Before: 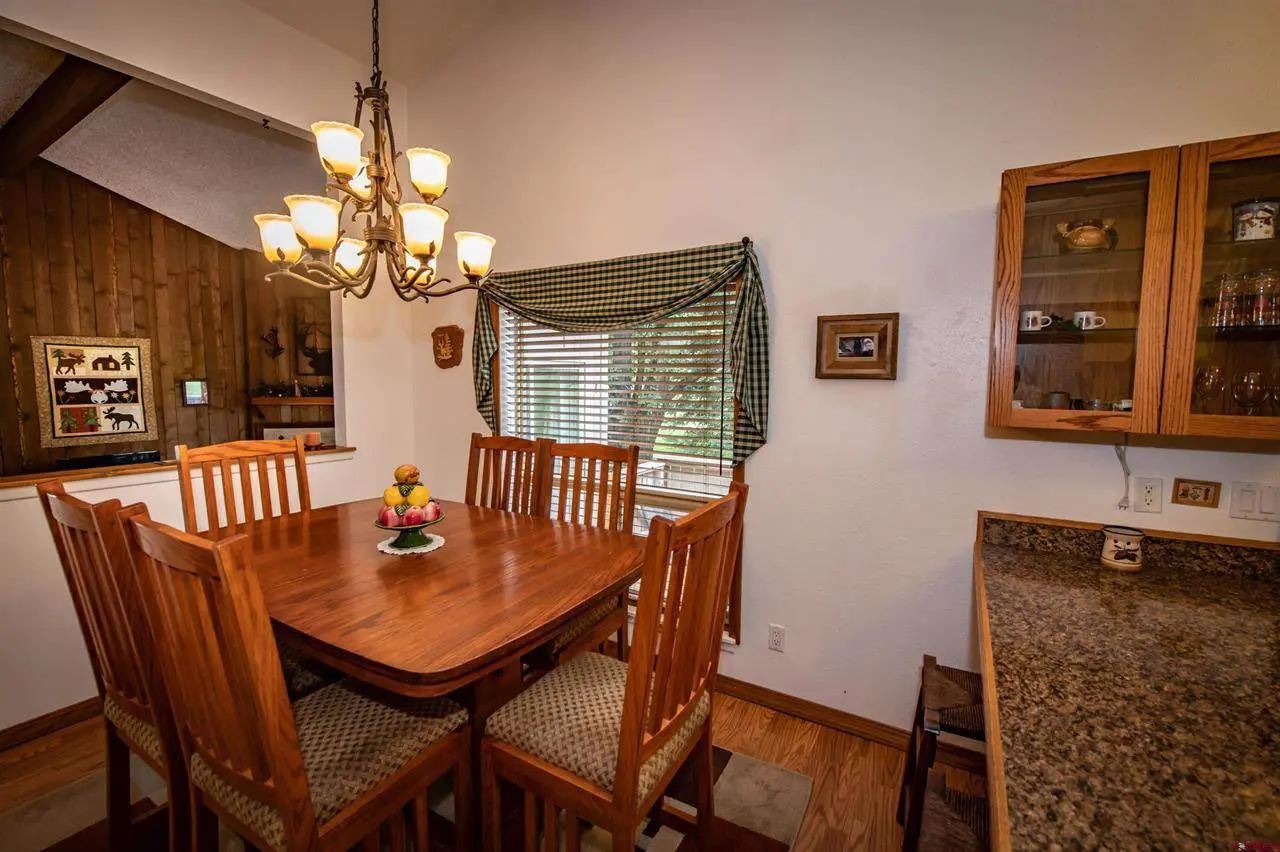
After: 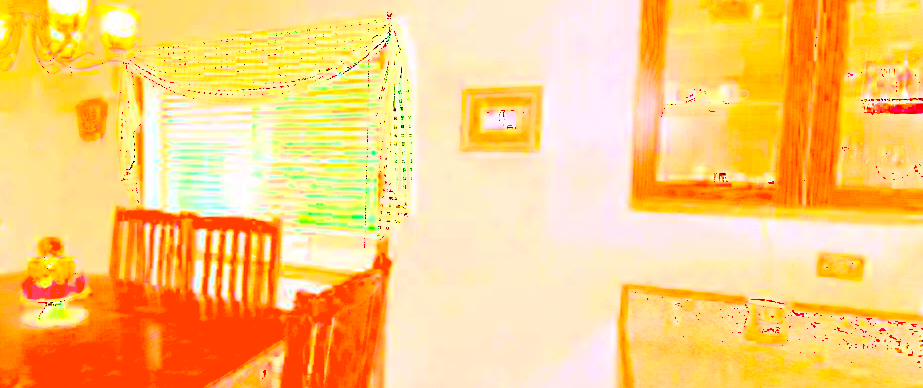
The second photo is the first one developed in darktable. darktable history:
shadows and highlights: shadows 43.78, white point adjustment -1.54, soften with gaussian
exposure: exposure 7.986 EV, compensate highlight preservation false
crop and rotate: left 27.813%, top 26.718%, bottom 27.662%
contrast brightness saturation: contrast 0.077, saturation 0.203
